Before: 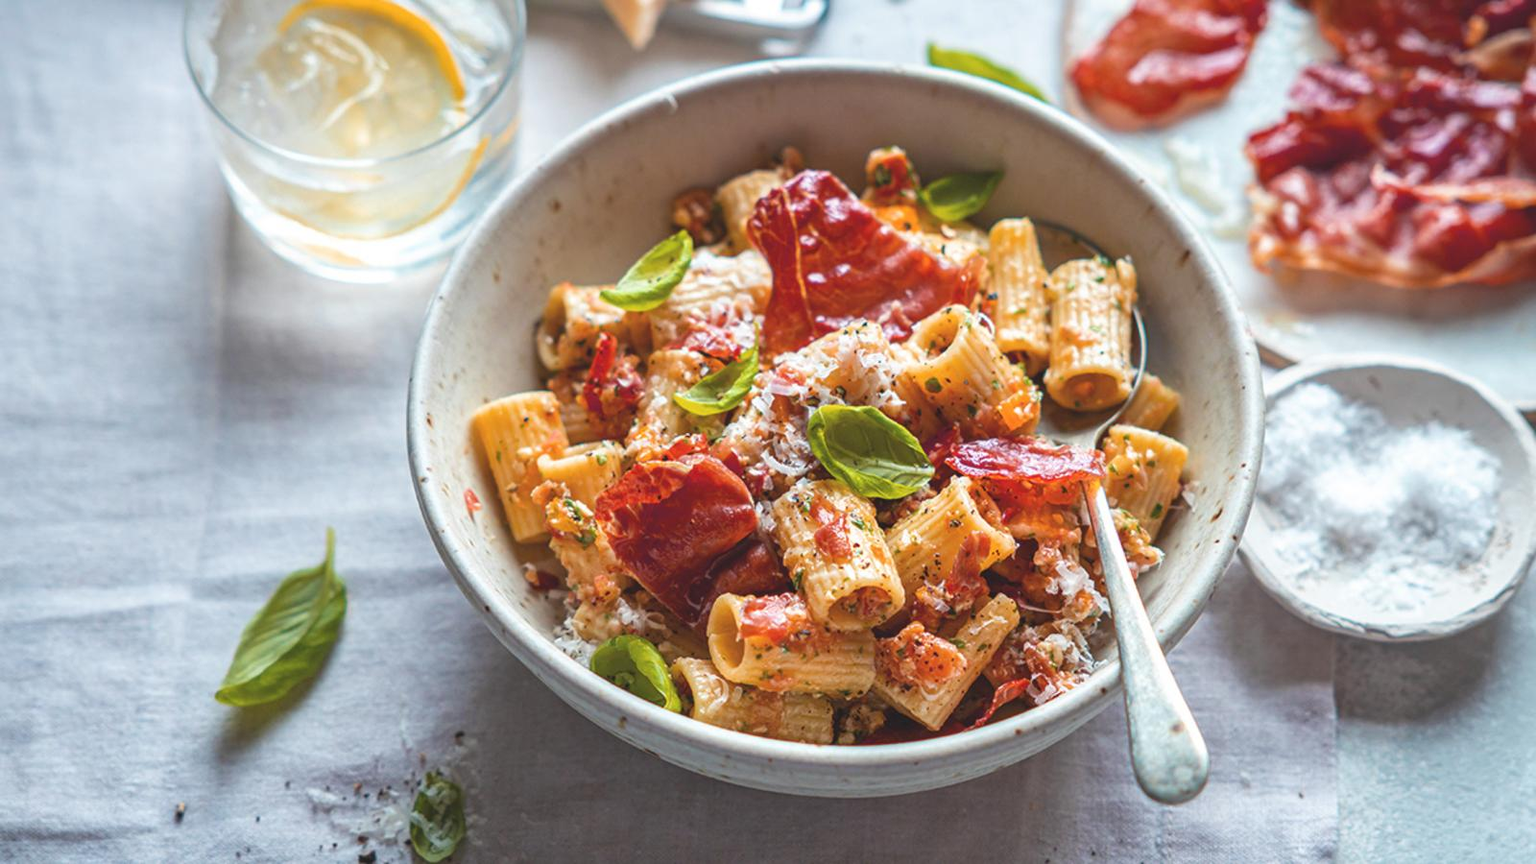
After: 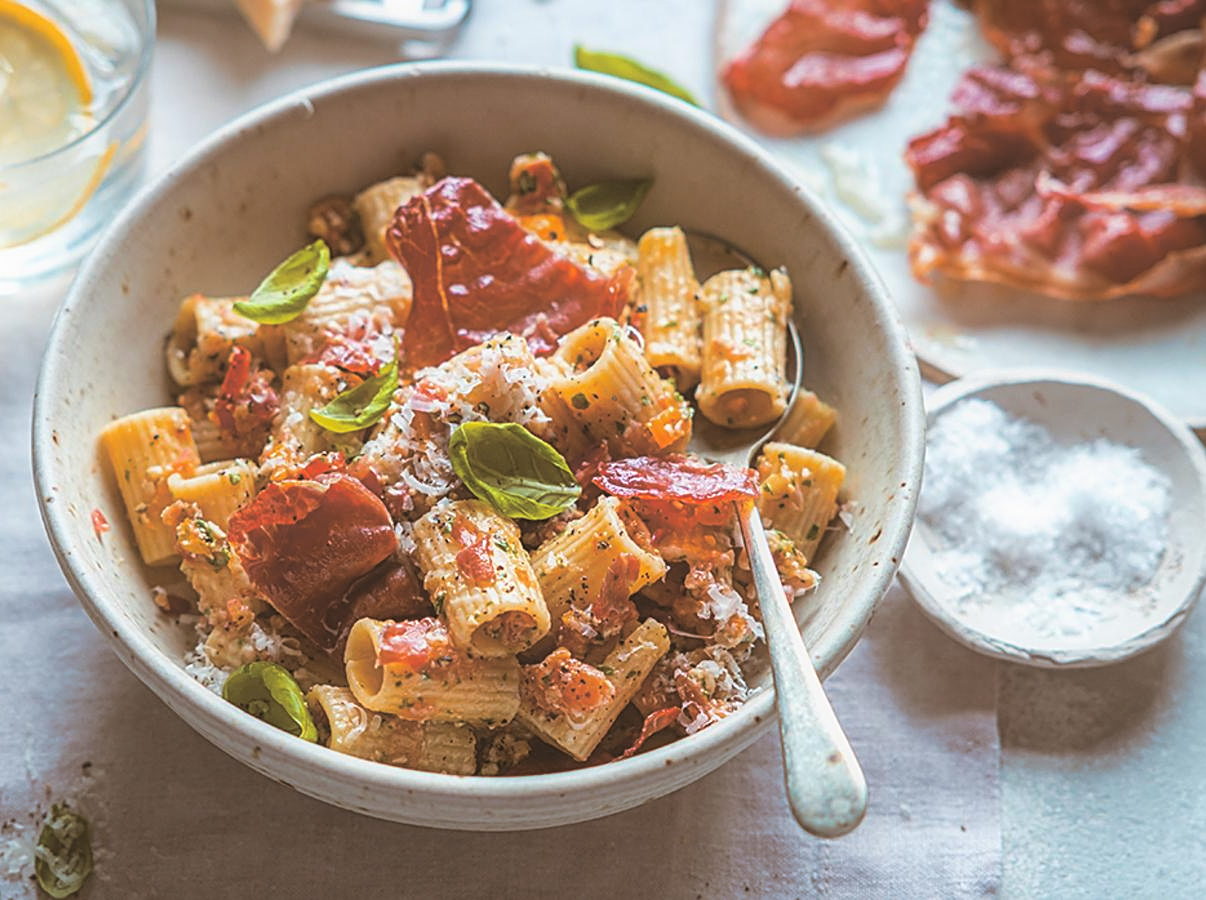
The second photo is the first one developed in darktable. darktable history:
split-toning: shadows › hue 32.4°, shadows › saturation 0.51, highlights › hue 180°, highlights › saturation 0, balance -60.17, compress 55.19%
sharpen: on, module defaults
contrast equalizer: y [[0.5, 0.486, 0.447, 0.446, 0.489, 0.5], [0.5 ×6], [0.5 ×6], [0 ×6], [0 ×6]]
crop and rotate: left 24.6%
